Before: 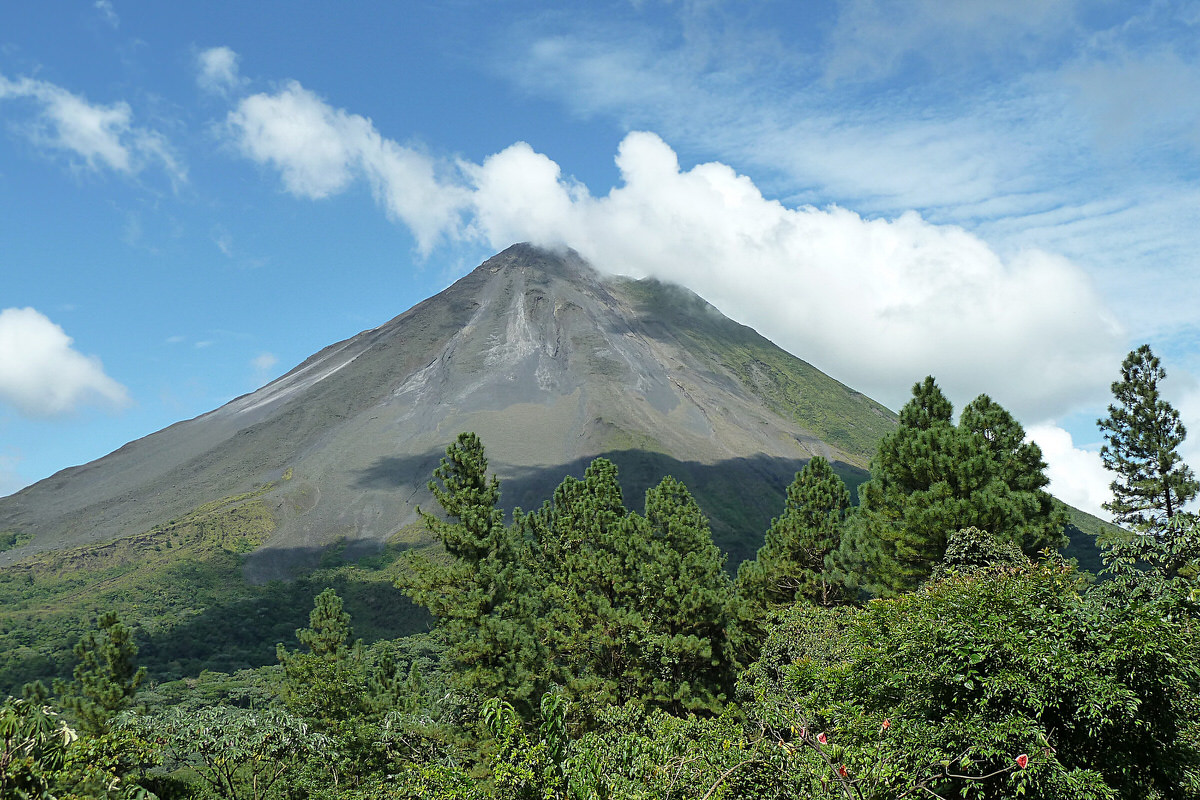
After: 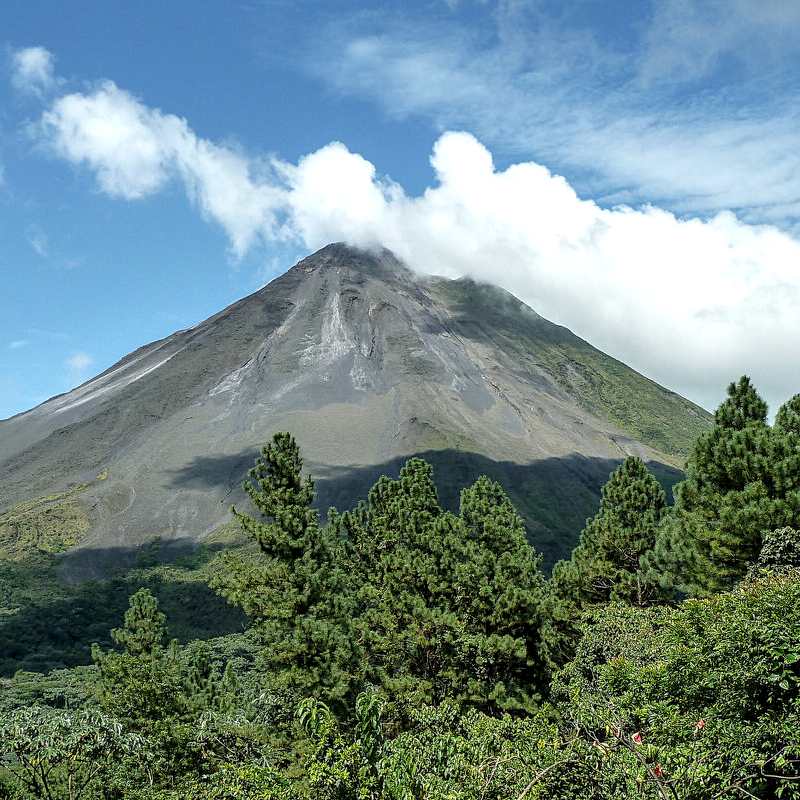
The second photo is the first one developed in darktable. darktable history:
local contrast: detail 150%
crop and rotate: left 15.446%, right 17.836%
